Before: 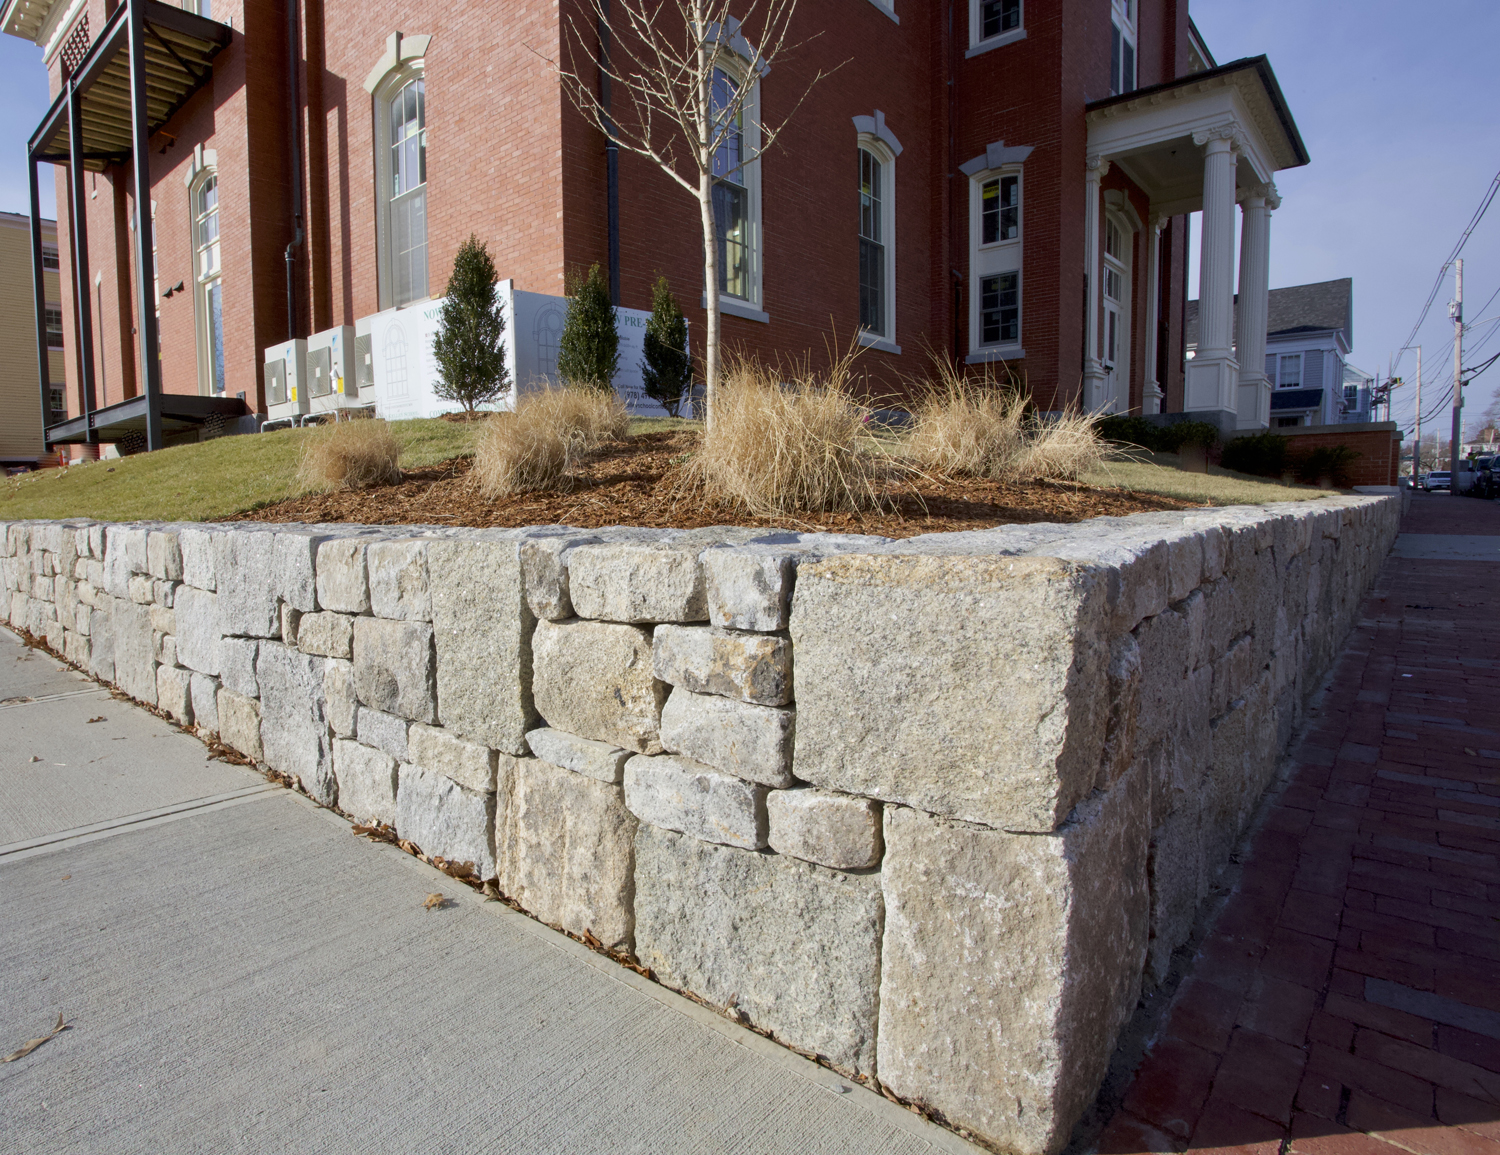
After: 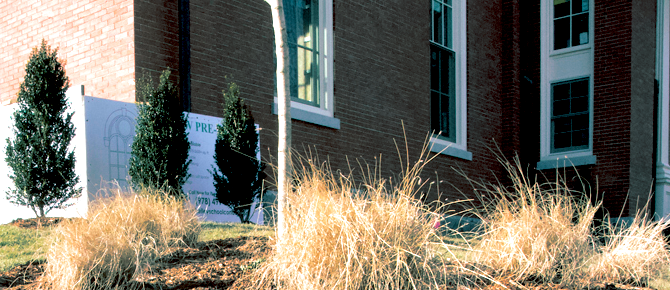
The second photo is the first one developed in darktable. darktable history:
exposure: black level correction 0.011, exposure 1.088 EV, compensate exposure bias true, compensate highlight preservation false
split-toning: shadows › hue 183.6°, shadows › saturation 0.52, highlights › hue 0°, highlights › saturation 0
crop: left 28.64%, top 16.832%, right 26.637%, bottom 58.055%
